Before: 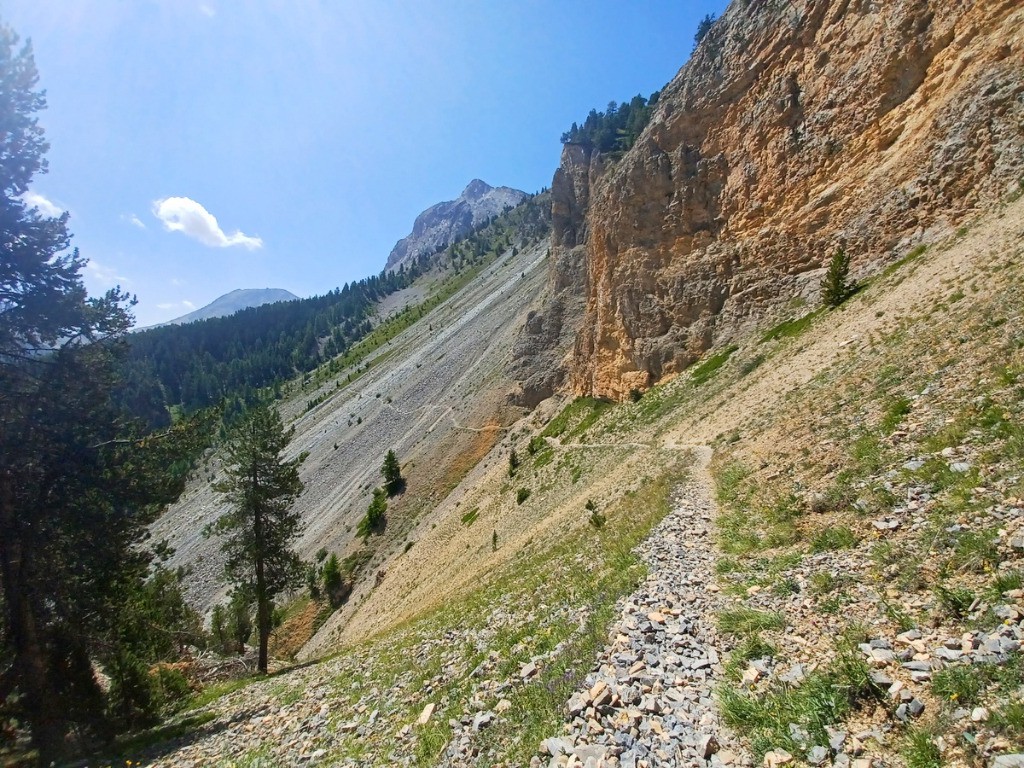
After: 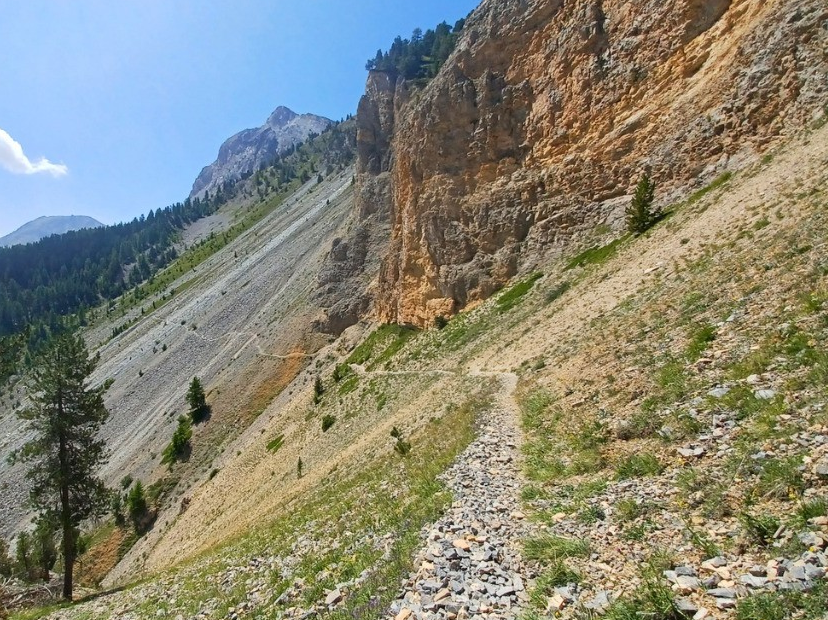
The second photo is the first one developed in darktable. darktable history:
crop: left 19.095%, top 9.534%, right 0%, bottom 9.628%
